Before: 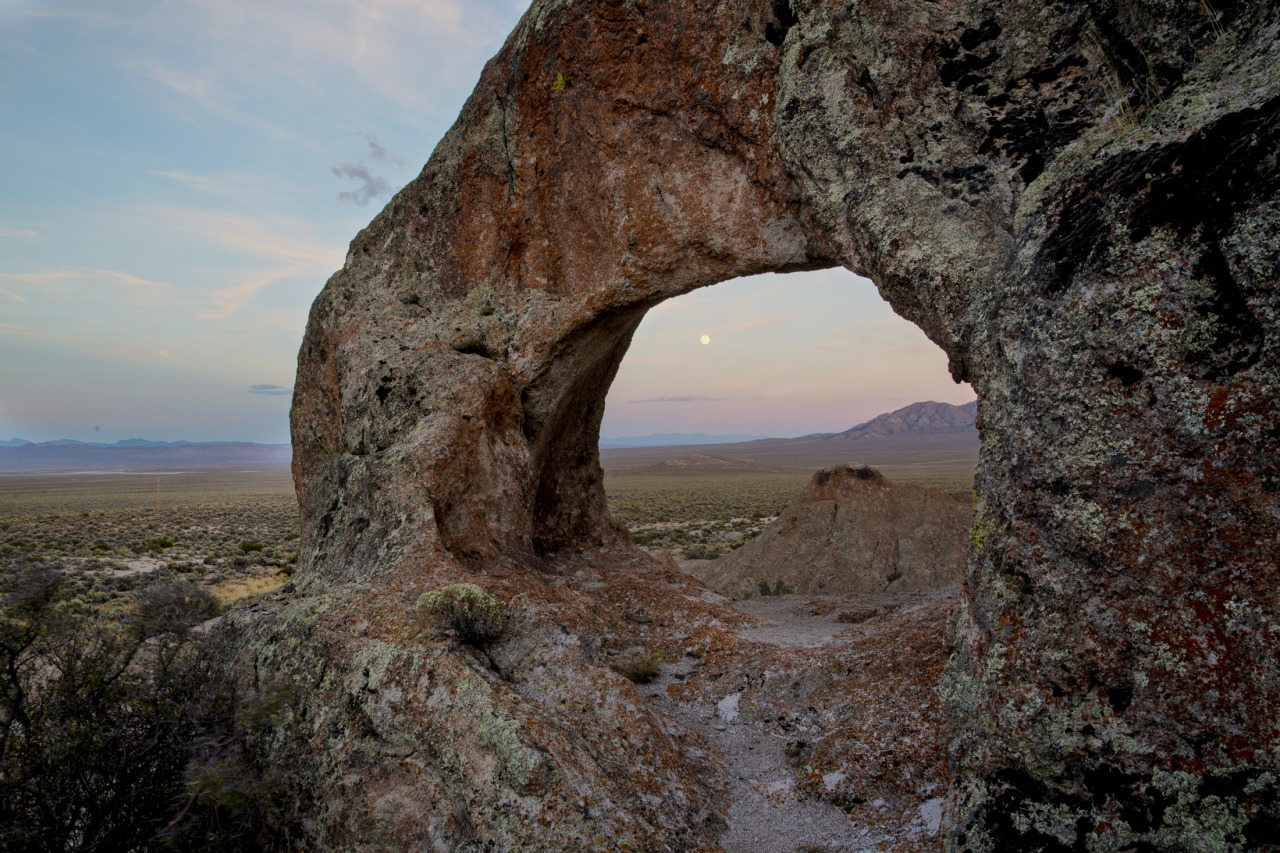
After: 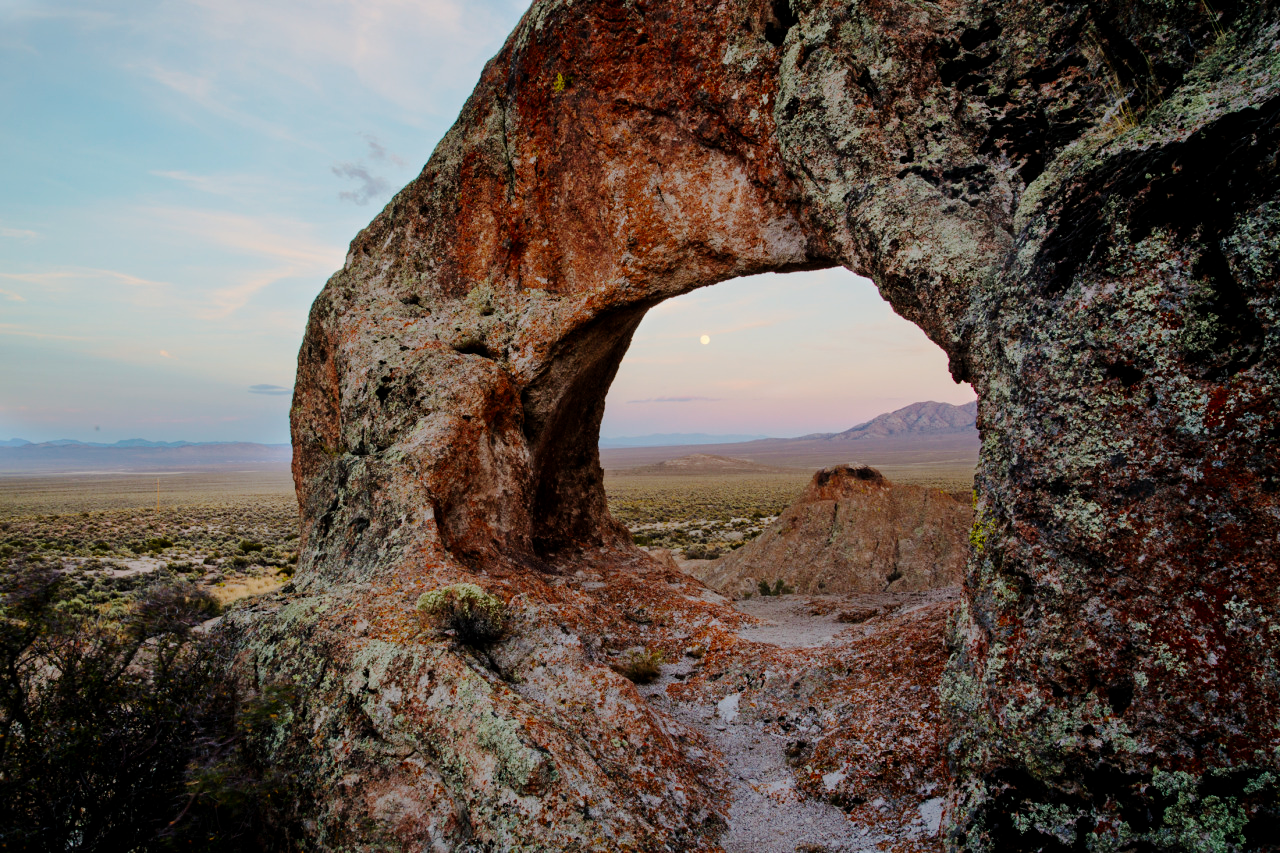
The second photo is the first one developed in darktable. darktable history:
tone curve: curves: ch0 [(0, 0) (0.003, 0.002) (0.011, 0.008) (0.025, 0.016) (0.044, 0.026) (0.069, 0.04) (0.1, 0.061) (0.136, 0.104) (0.177, 0.15) (0.224, 0.22) (0.277, 0.307) (0.335, 0.399) (0.399, 0.492) (0.468, 0.575) (0.543, 0.638) (0.623, 0.701) (0.709, 0.778) (0.801, 0.85) (0.898, 0.934) (1, 1)], preserve colors none
